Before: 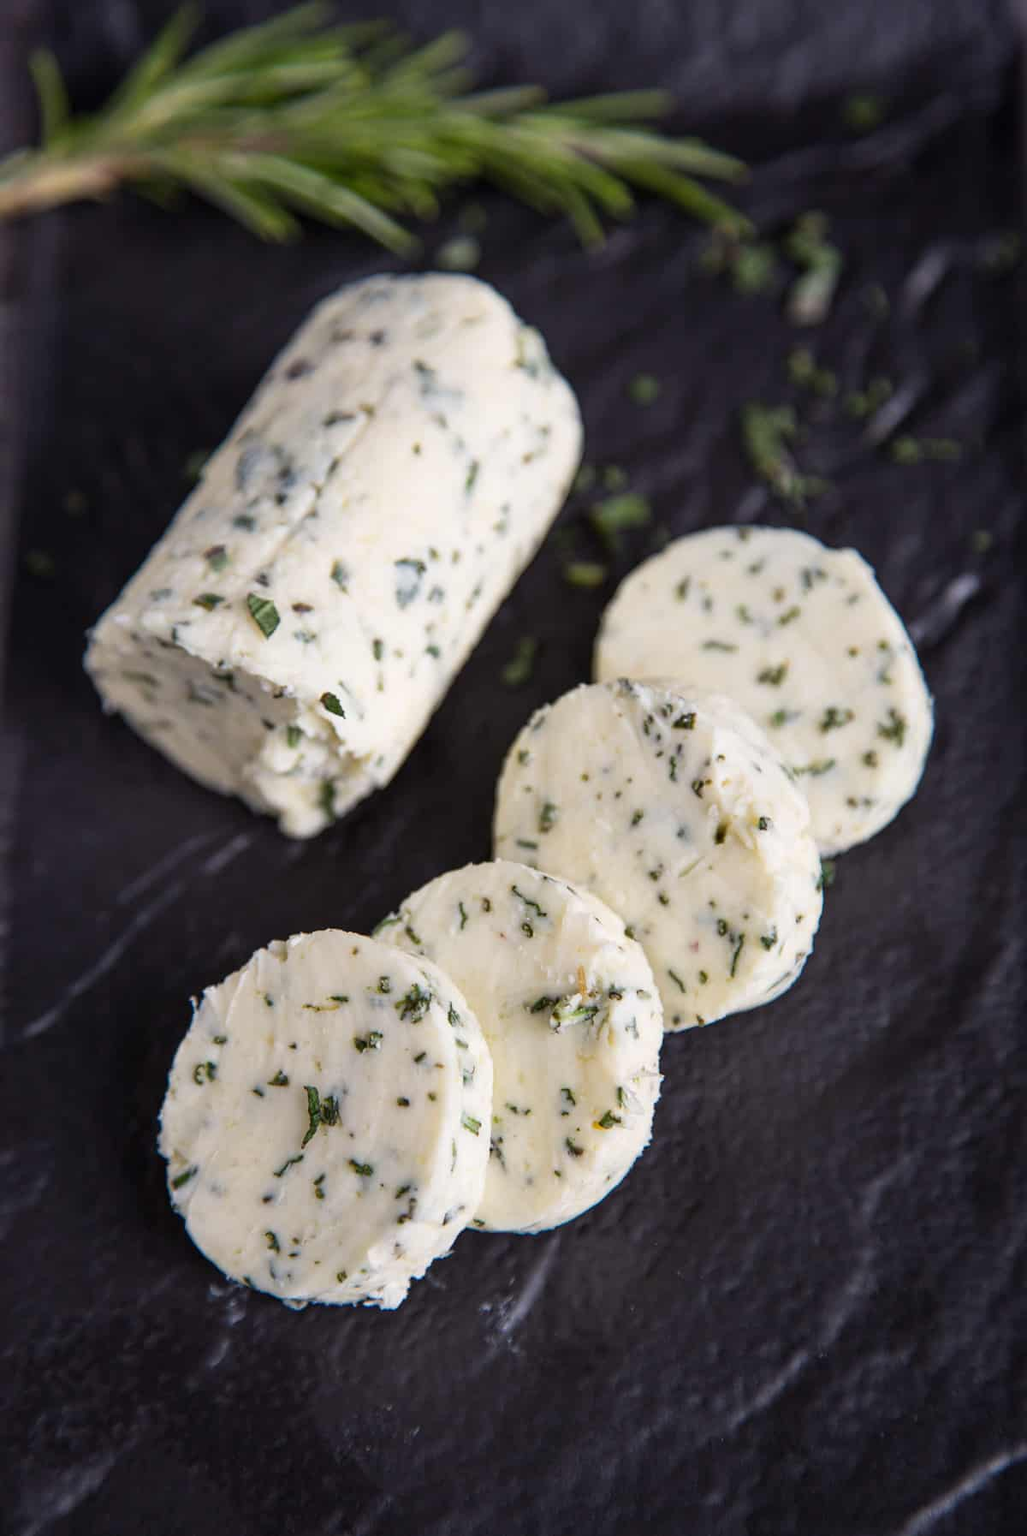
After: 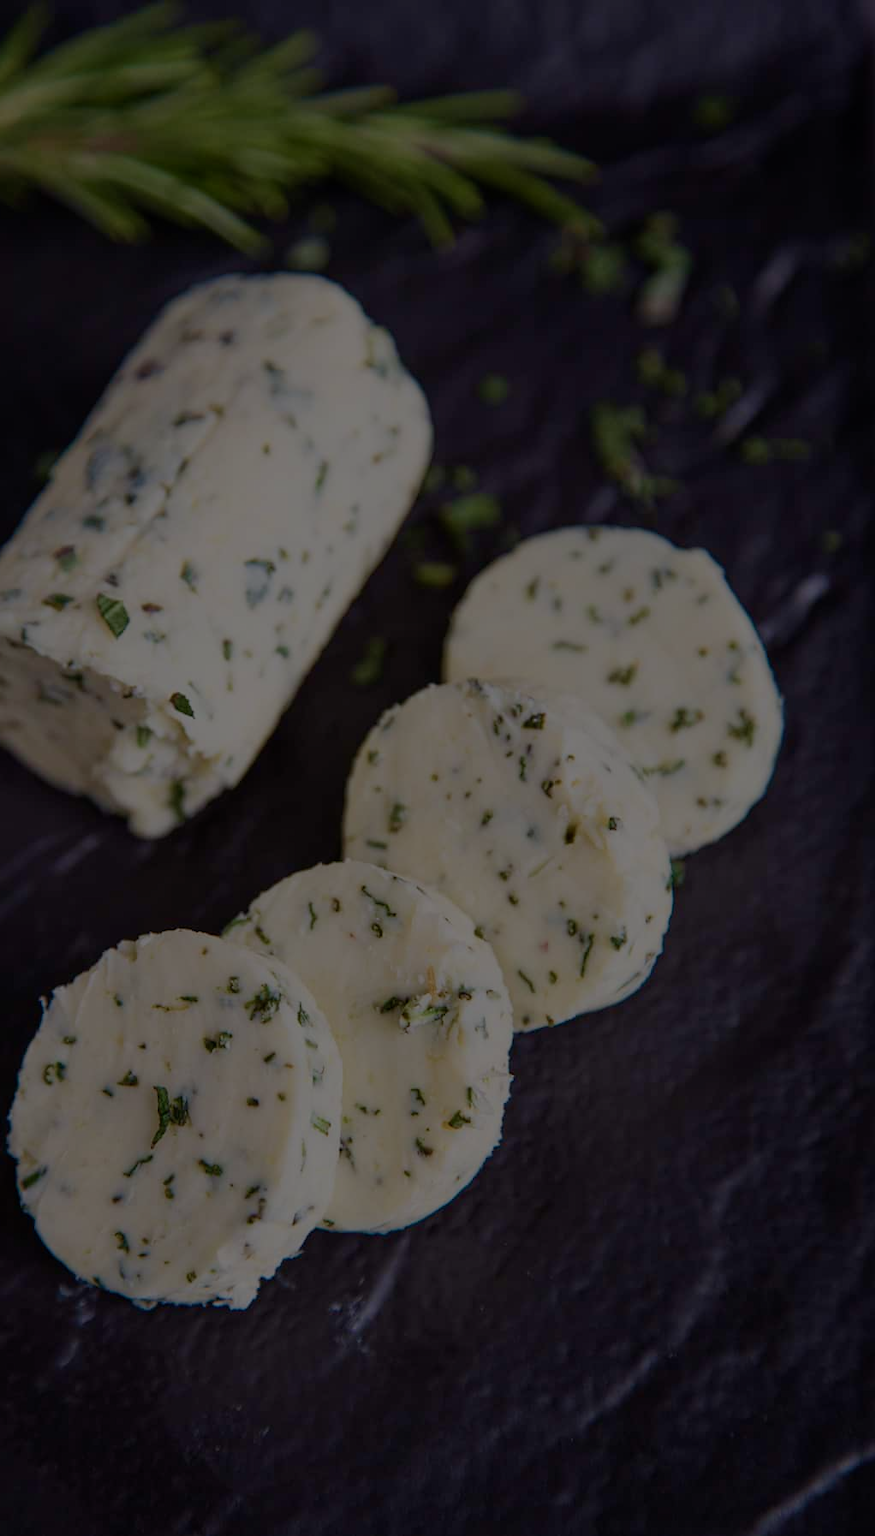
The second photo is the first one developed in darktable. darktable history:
color balance rgb: perceptual saturation grading › global saturation 0.744%, perceptual saturation grading › highlights -15.119%, perceptual saturation grading › shadows 26.122%, perceptual brilliance grading › global brilliance -48.322%
velvia: strength 44.32%
crop and rotate: left 14.679%
